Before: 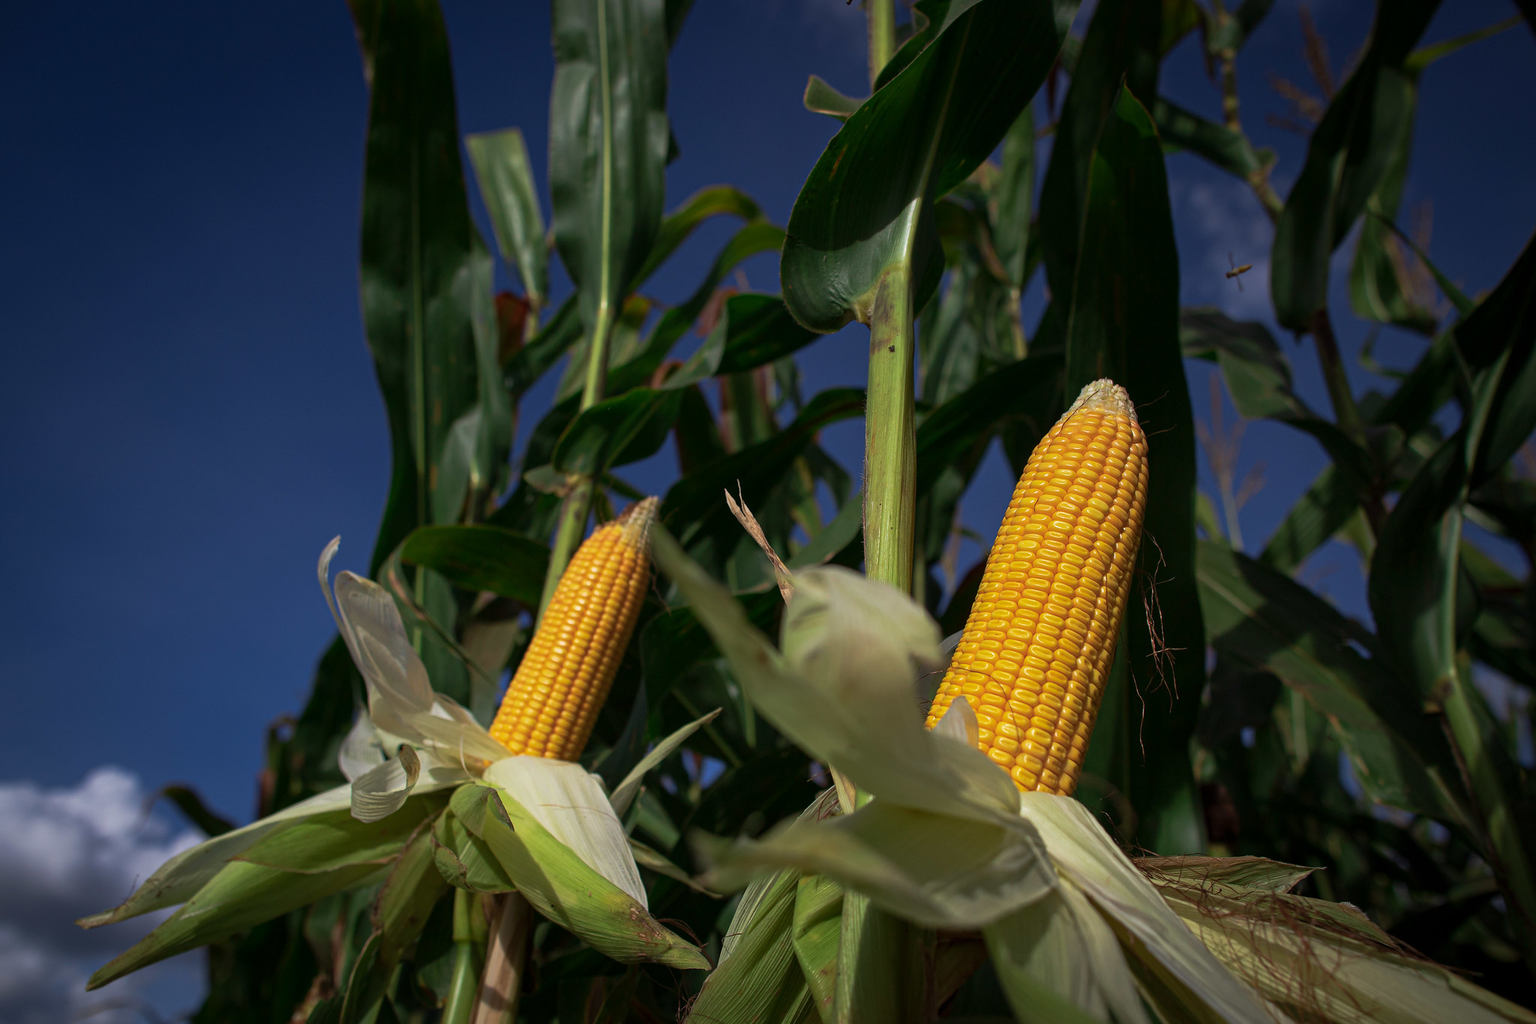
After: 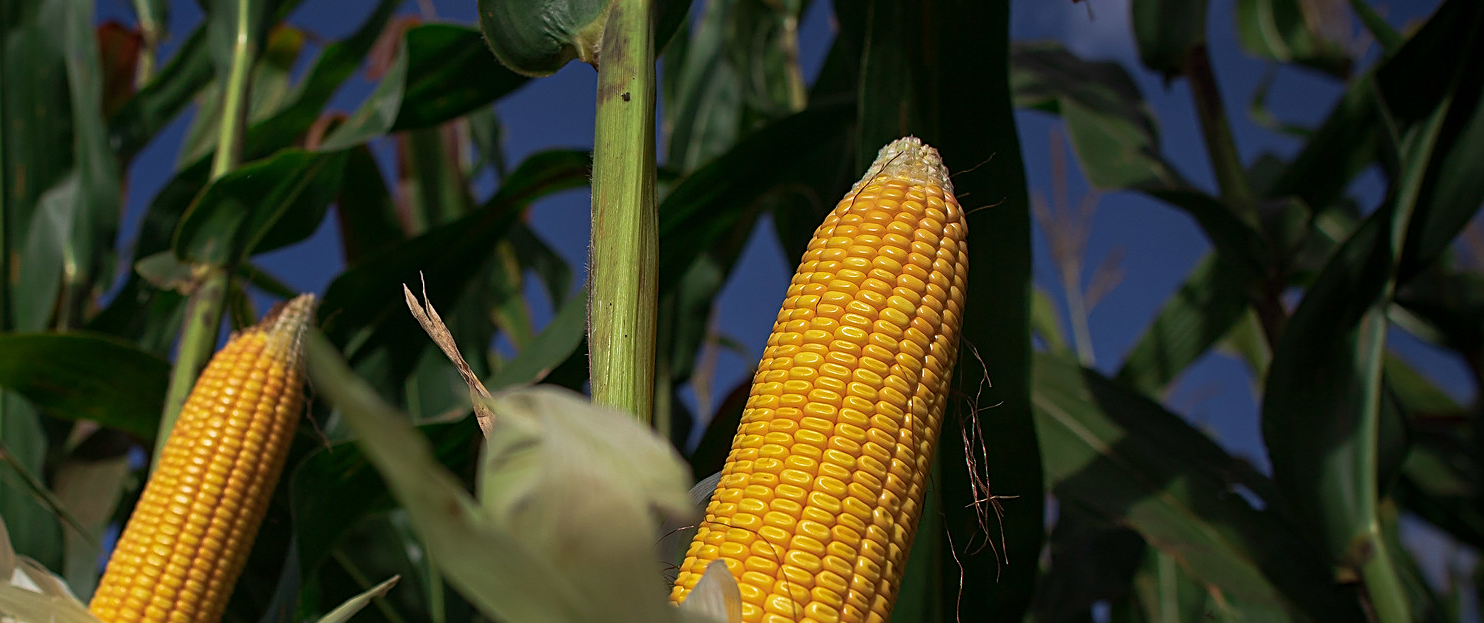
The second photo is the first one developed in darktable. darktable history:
crop and rotate: left 27.497%, top 26.964%, bottom 27.347%
sharpen: on, module defaults
